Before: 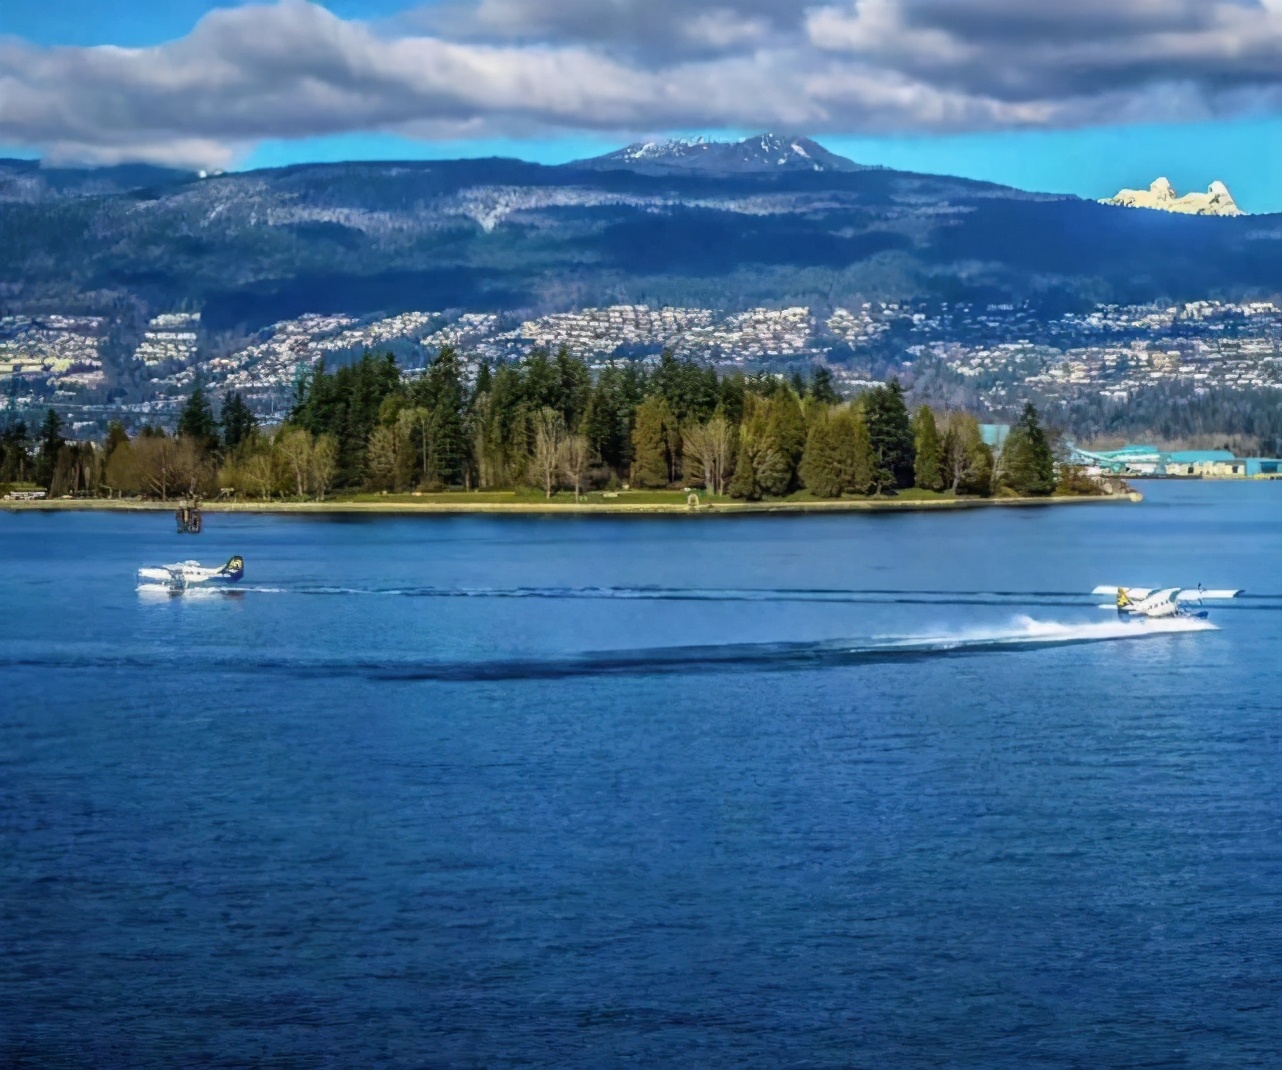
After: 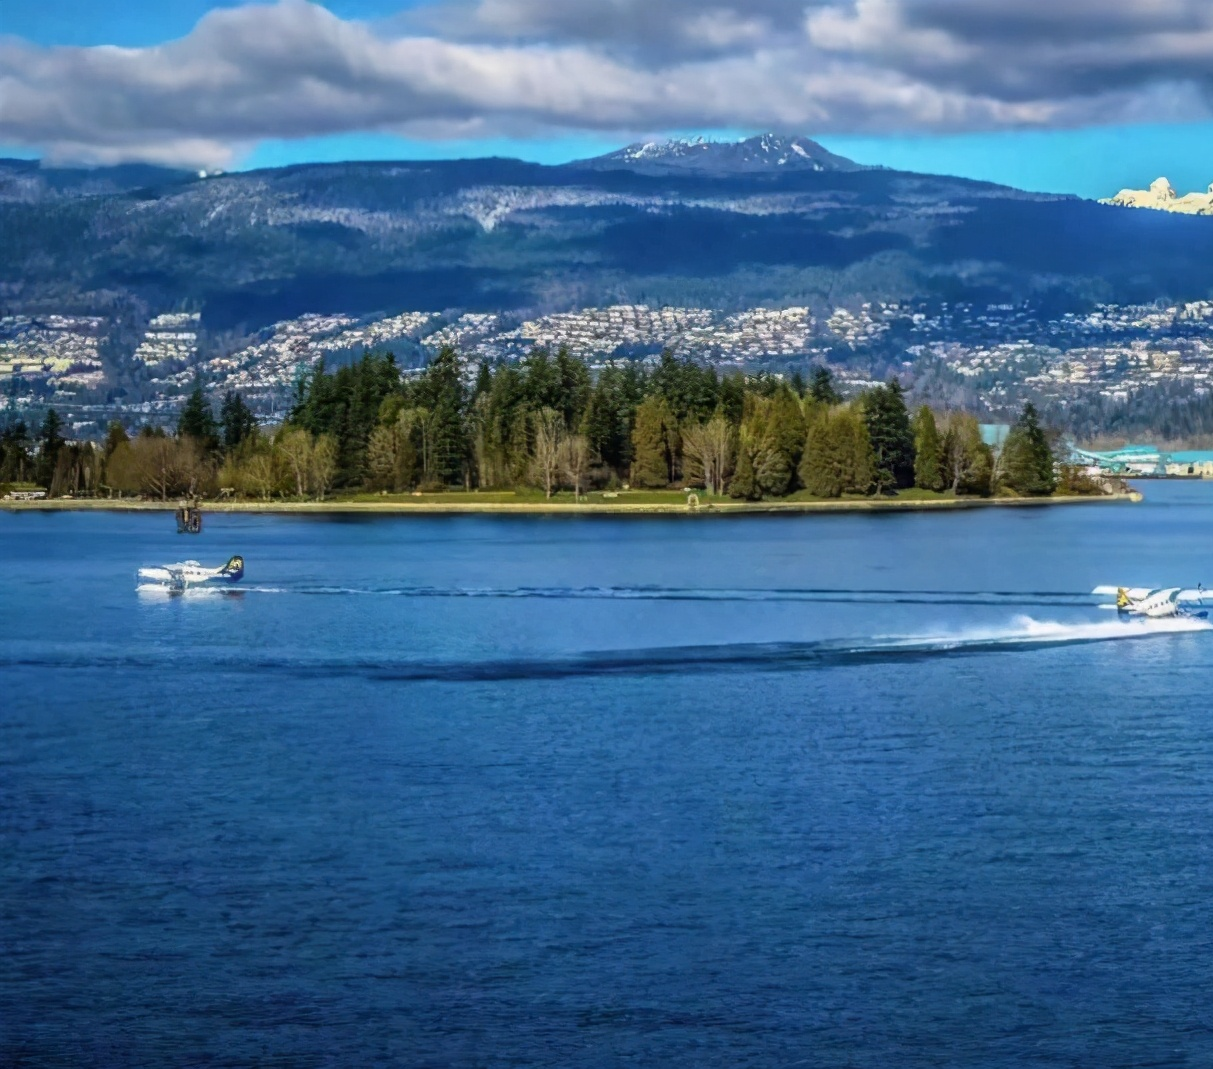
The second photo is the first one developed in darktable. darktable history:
crop and rotate: right 5.306%
